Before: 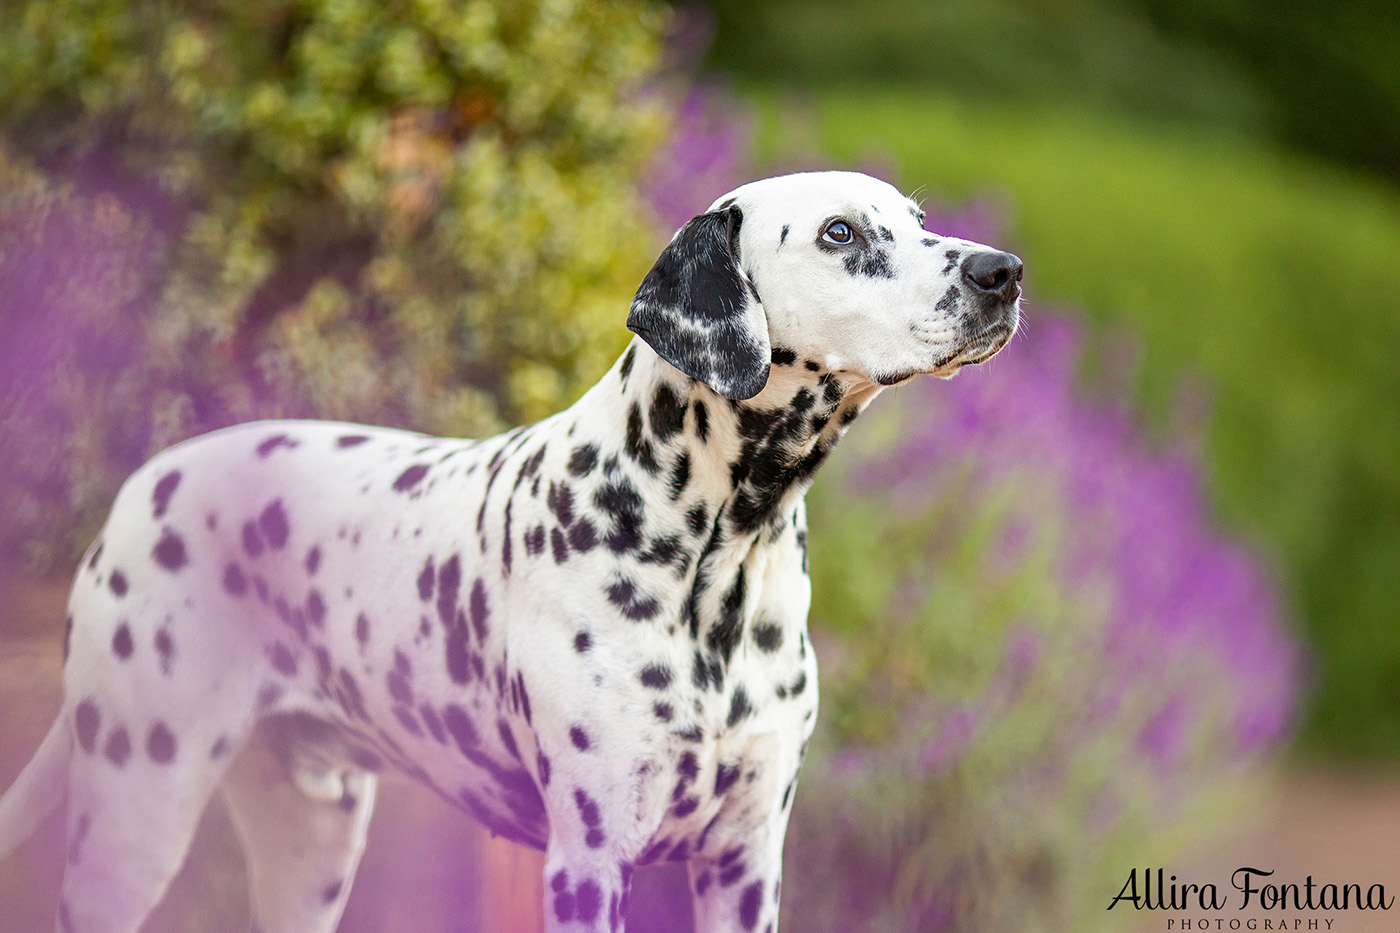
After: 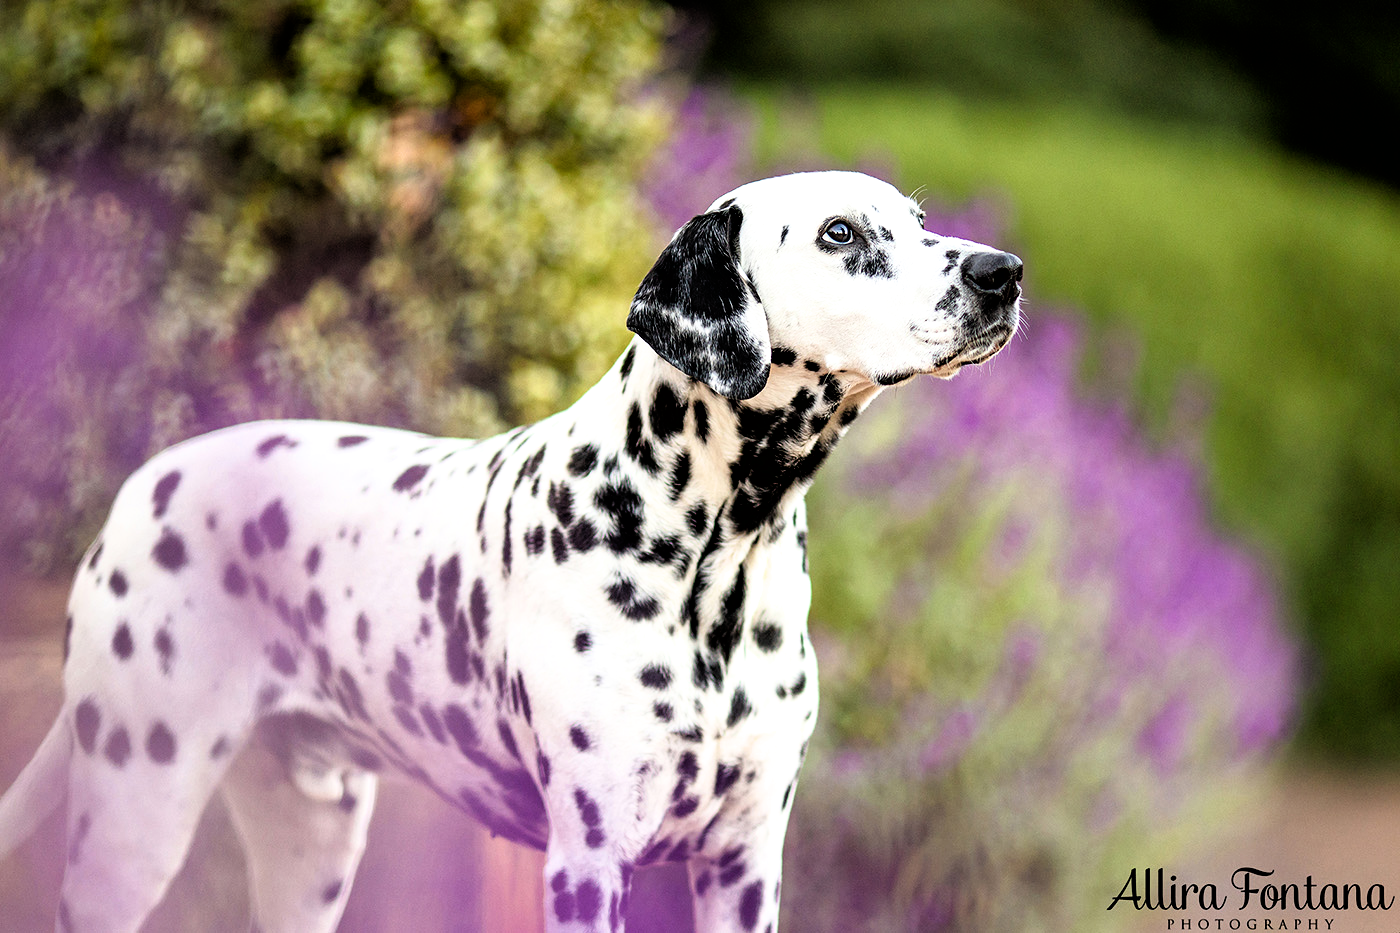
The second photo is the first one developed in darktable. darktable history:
filmic rgb: black relative exposure -3.63 EV, white relative exposure 2.16 EV, hardness 3.62
color balance rgb: global vibrance 10%
